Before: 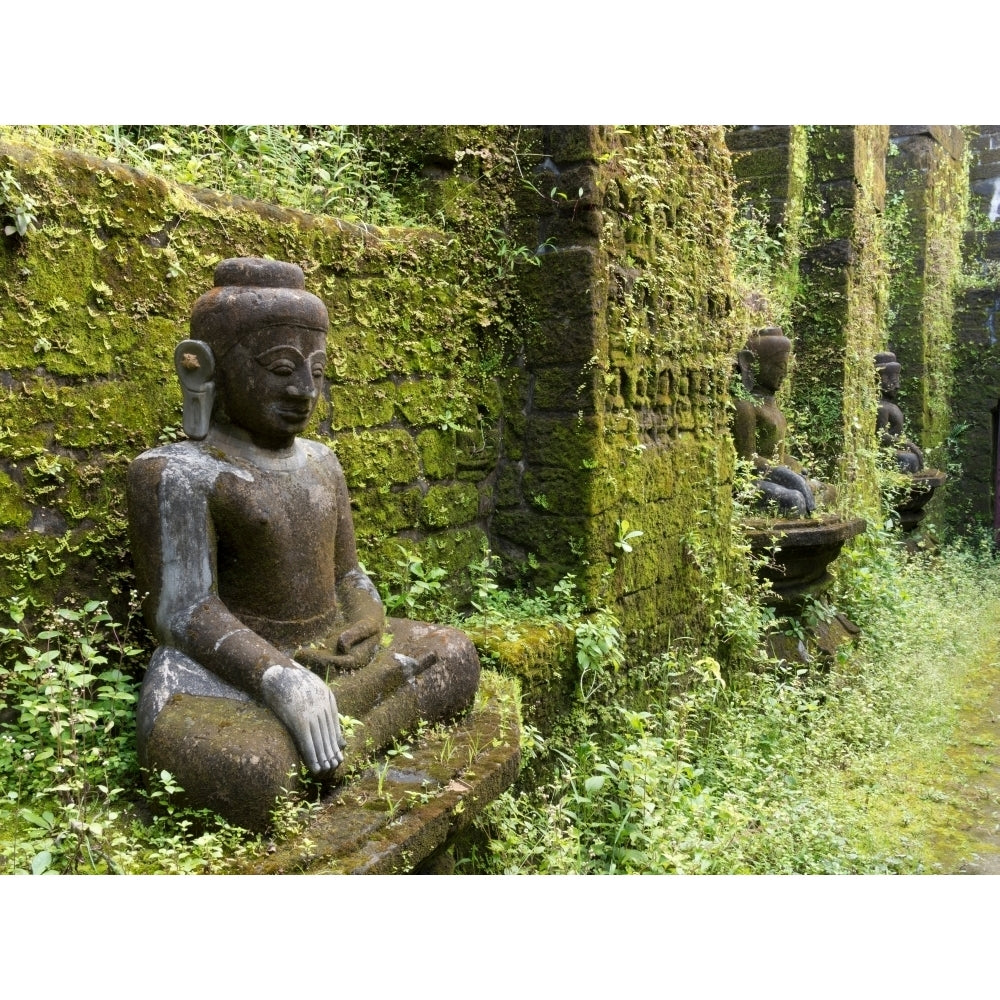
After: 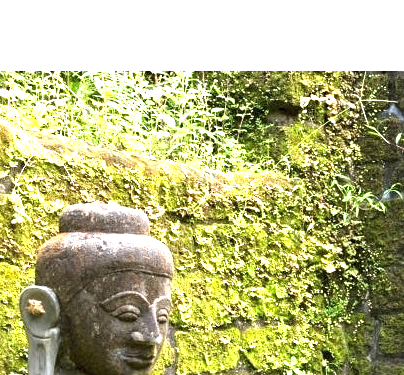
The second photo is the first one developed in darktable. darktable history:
exposure: black level correction 0, exposure 1.9 EV, compensate exposure bias true, compensate highlight preservation false
crop: left 15.527%, top 5.422%, right 44.045%, bottom 57.043%
sharpen: amount 0.206
